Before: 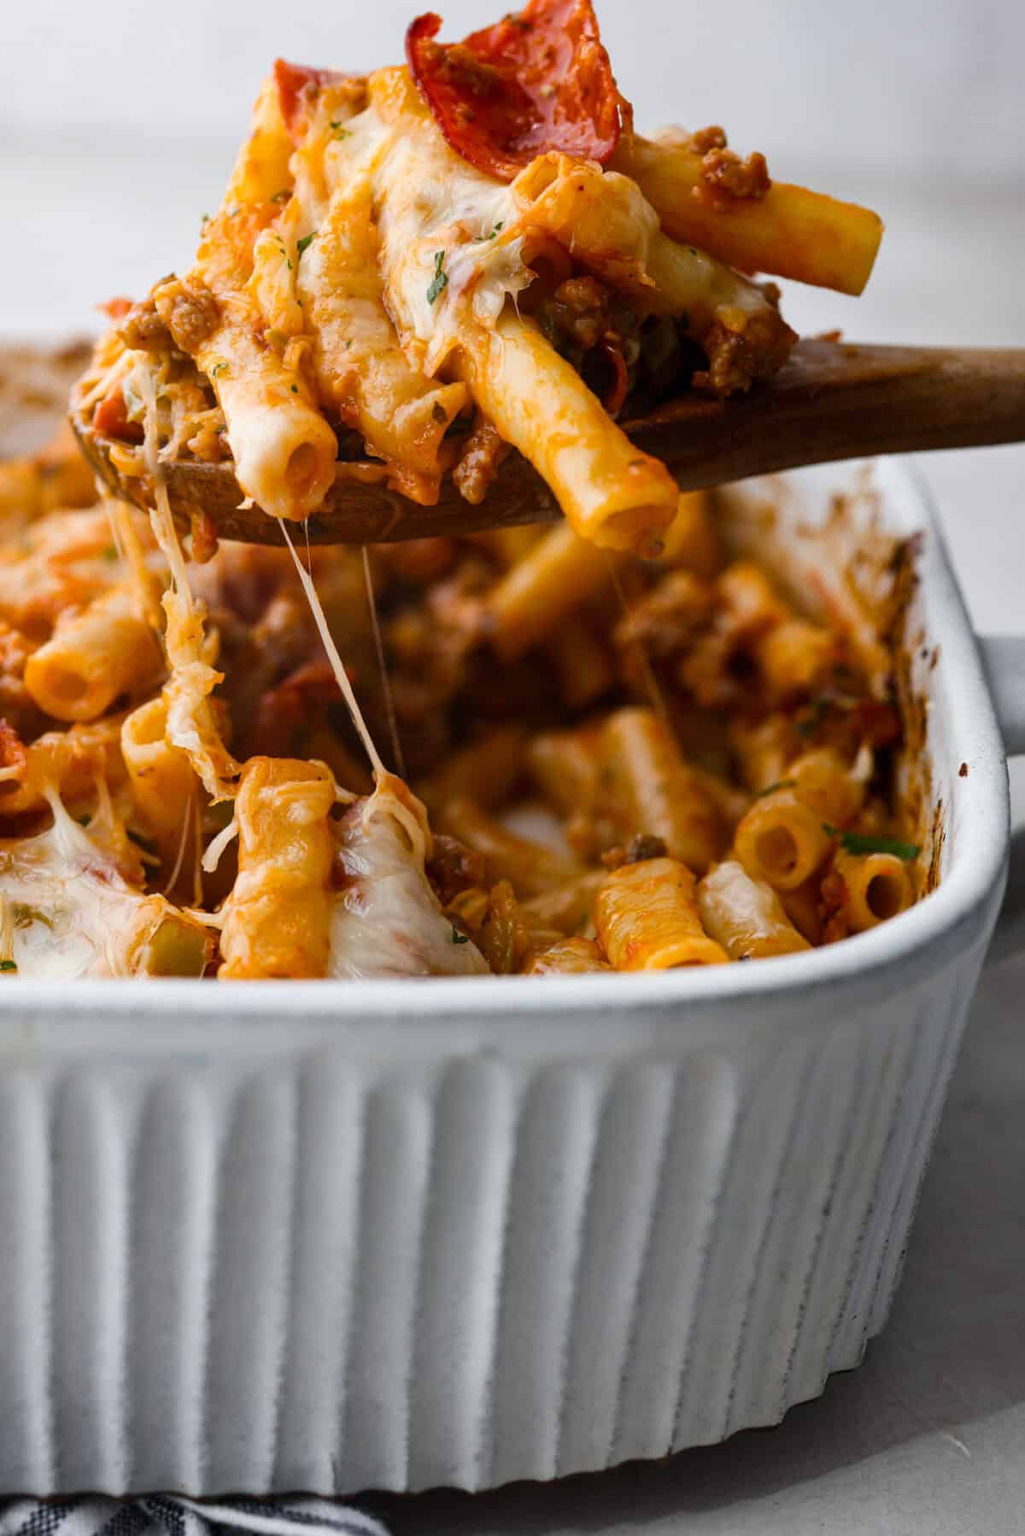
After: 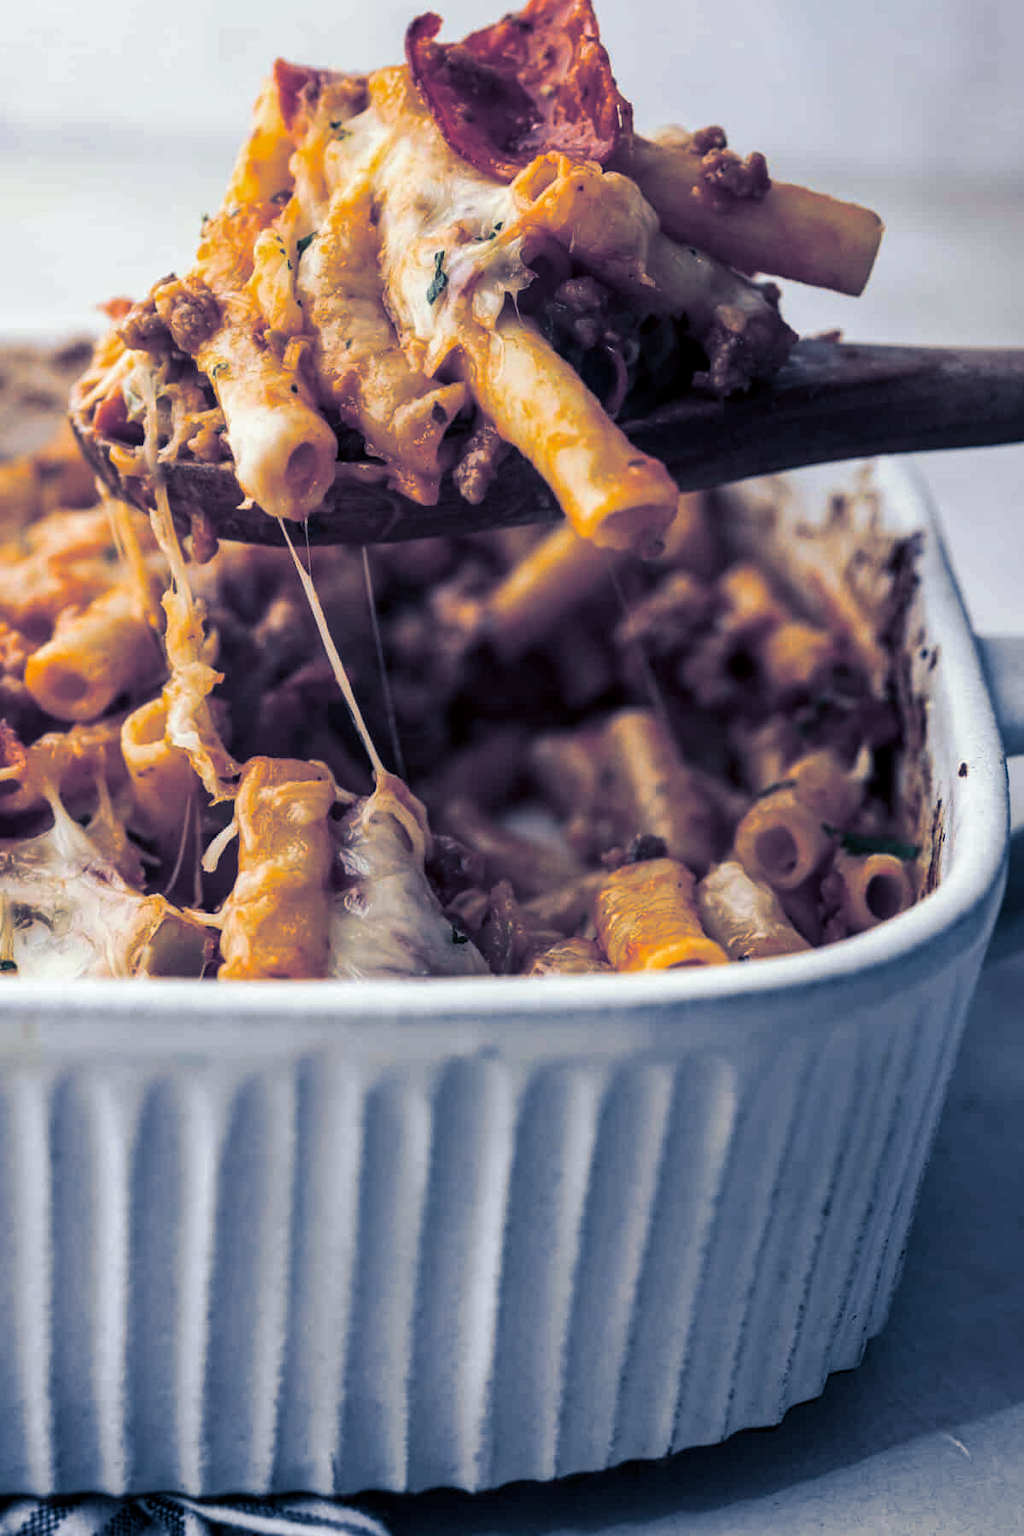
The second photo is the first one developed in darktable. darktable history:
white balance: red 0.983, blue 1.036
local contrast: on, module defaults
split-toning: shadows › hue 226.8°, shadows › saturation 0.84
